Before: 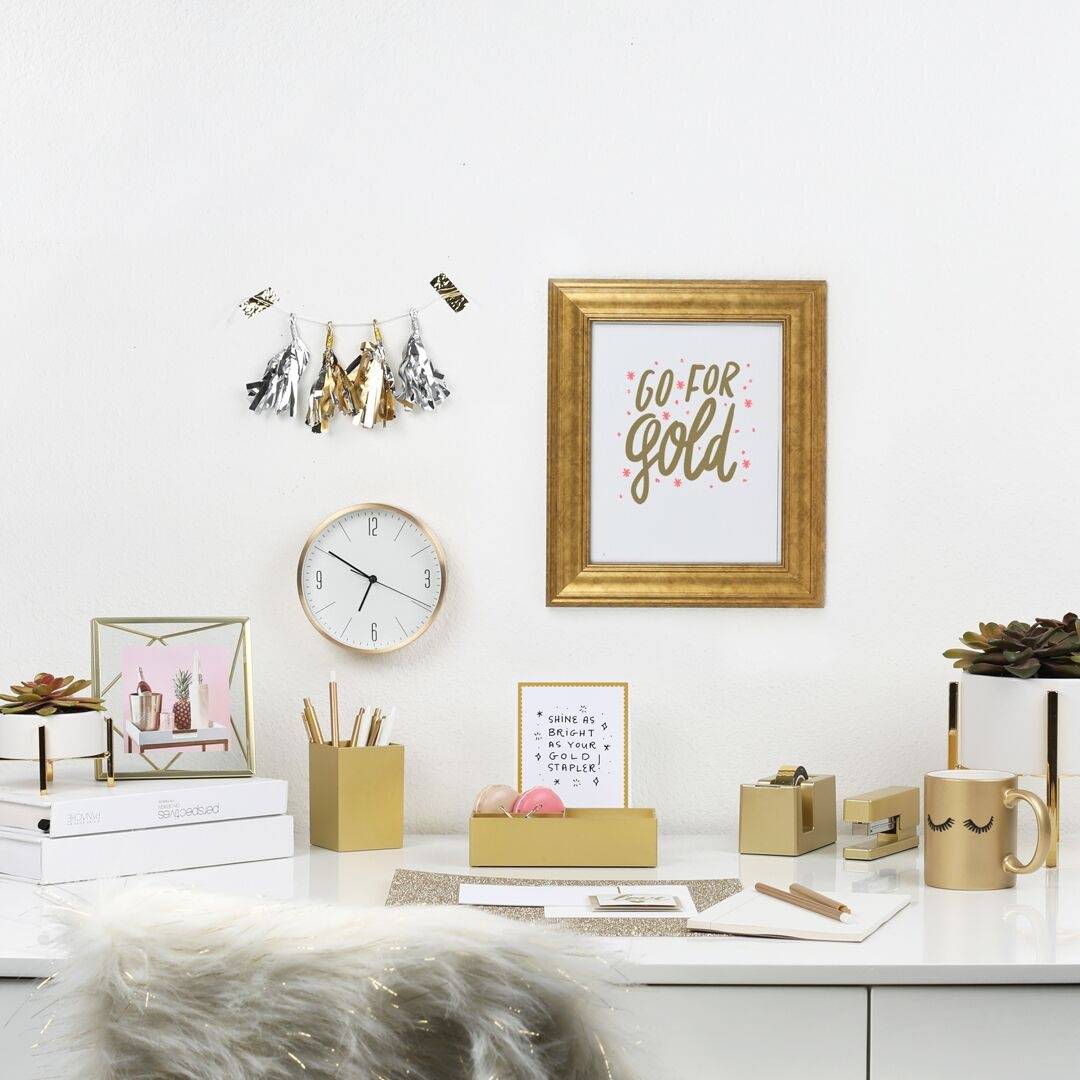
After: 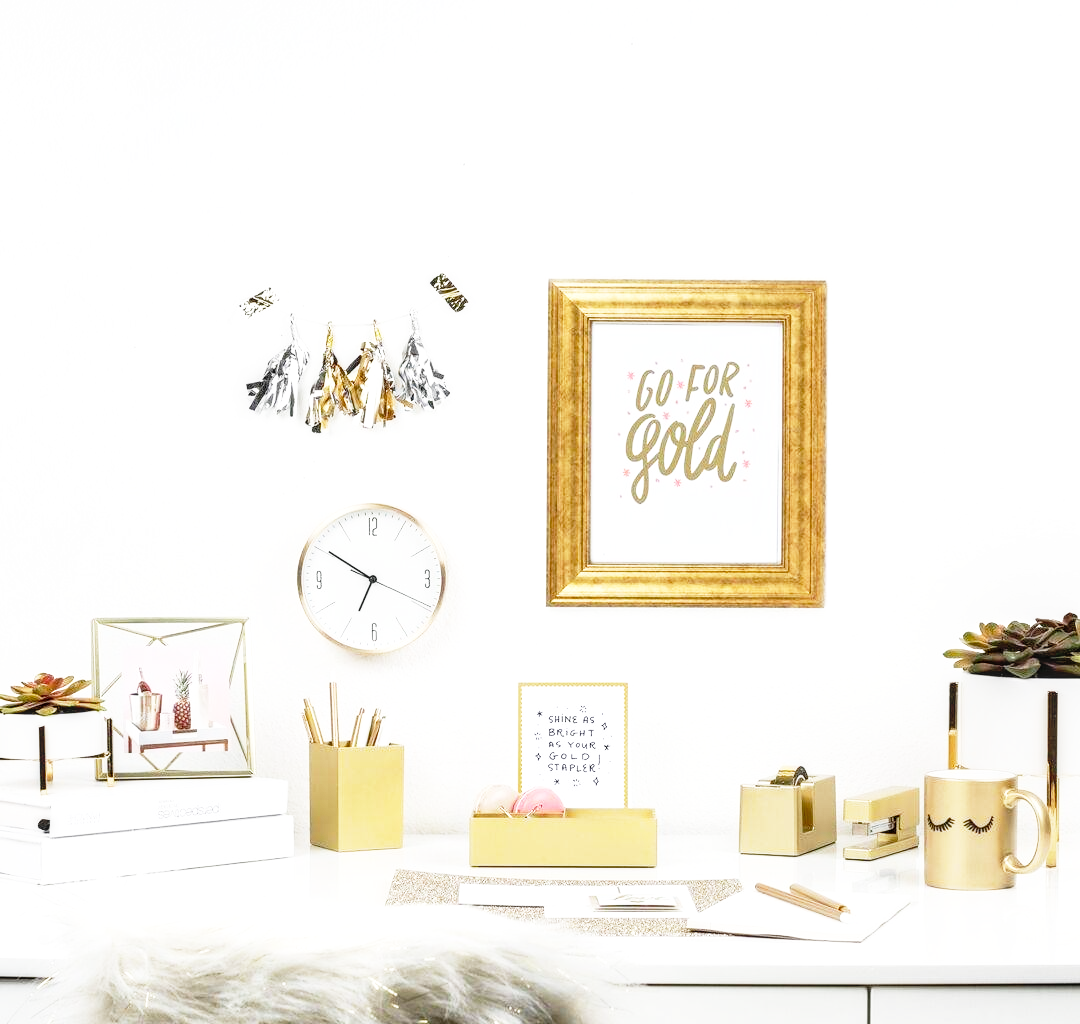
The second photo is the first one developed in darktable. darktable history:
base curve: curves: ch0 [(0, 0) (0.012, 0.01) (0.073, 0.168) (0.31, 0.711) (0.645, 0.957) (1, 1)], preserve colors none
crop and rotate: top 0.003%, bottom 5.163%
local contrast: detail 130%
